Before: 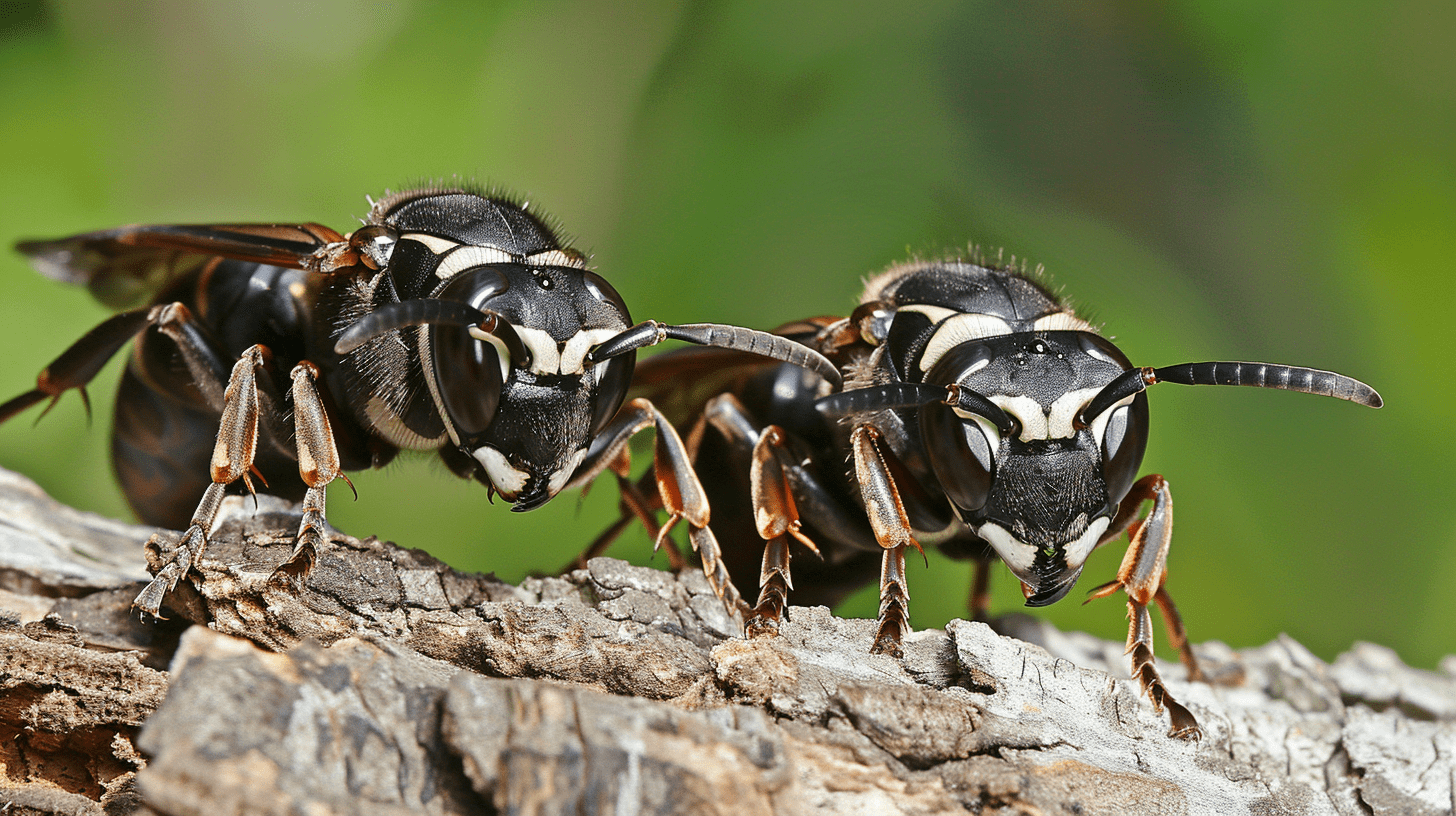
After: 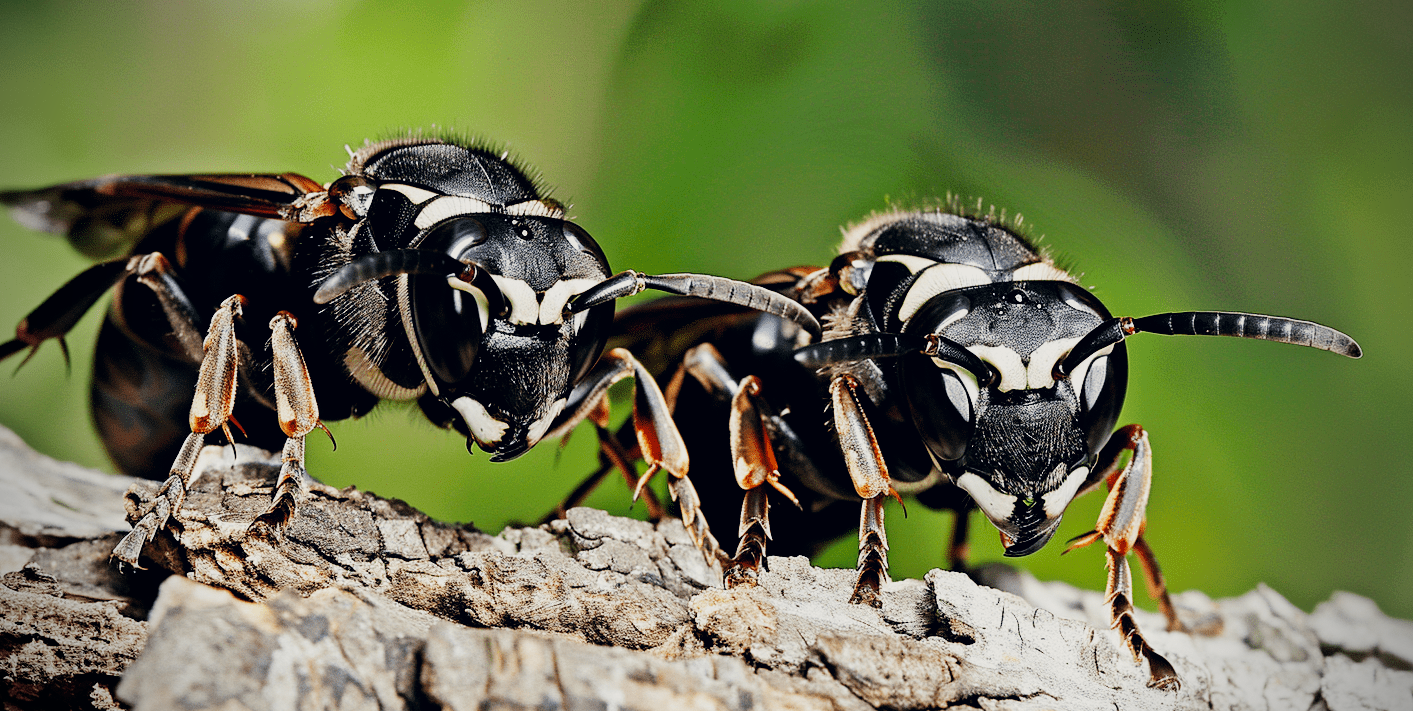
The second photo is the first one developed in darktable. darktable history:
color correction: highlights a* 0.207, highlights b* 2.7, shadows a* -0.874, shadows b* -4.78
sigmoid: contrast 1.7, skew -0.1, preserve hue 0%, red attenuation 0.1, red rotation 0.035, green attenuation 0.1, green rotation -0.017, blue attenuation 0.15, blue rotation -0.052, base primaries Rec2020
crop: left 1.507%, top 6.147%, right 1.379%, bottom 6.637%
vignetting: fall-off start 75%, brightness -0.692, width/height ratio 1.084
rgb levels: levels [[0.013, 0.434, 0.89], [0, 0.5, 1], [0, 0.5, 1]]
